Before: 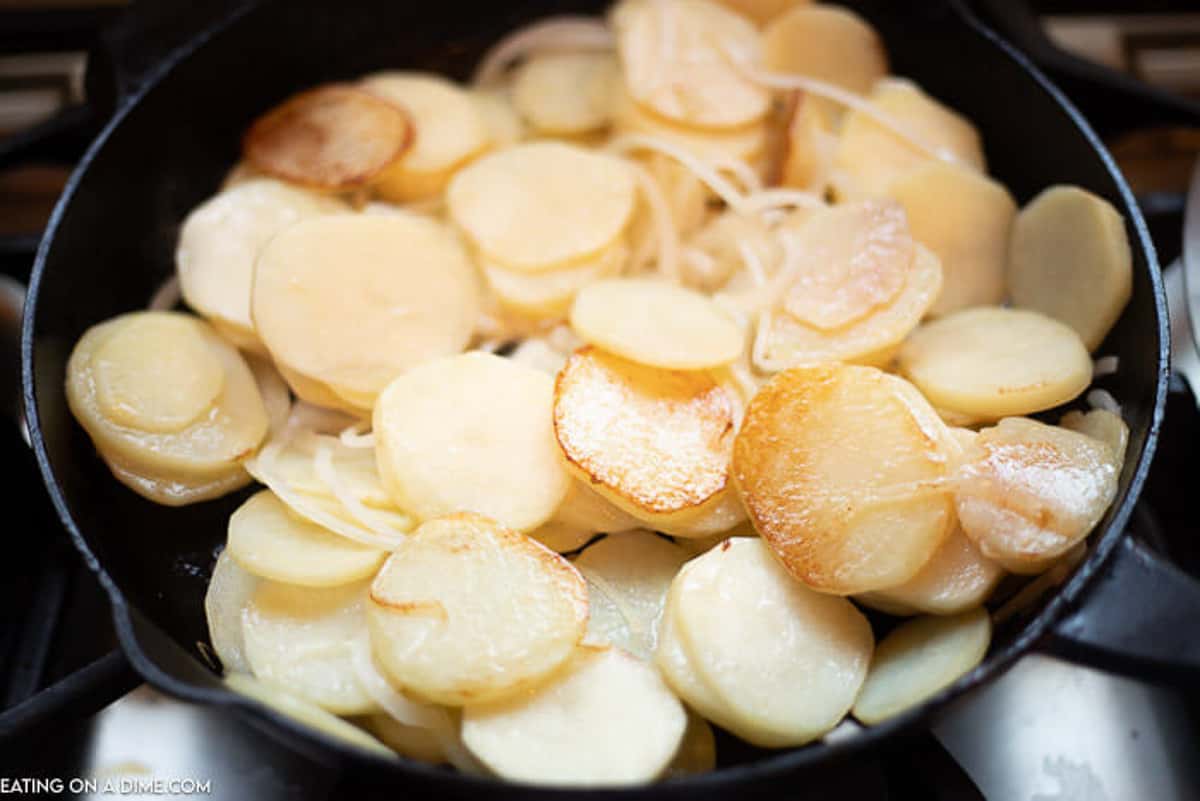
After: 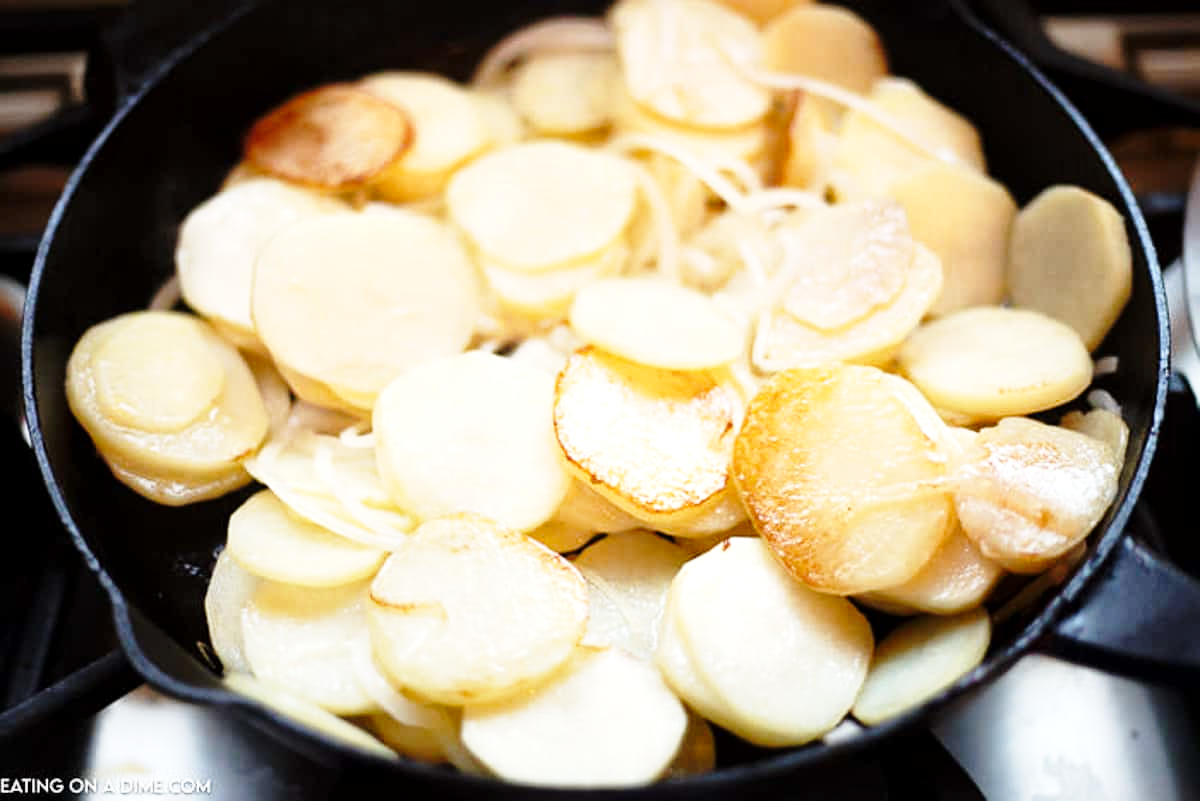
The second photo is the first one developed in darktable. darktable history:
base curve: curves: ch0 [(0, 0) (0.028, 0.03) (0.121, 0.232) (0.46, 0.748) (0.859, 0.968) (1, 1)], preserve colors none
local contrast: mode bilateral grid, contrast 20, coarseness 50, detail 139%, midtone range 0.2
